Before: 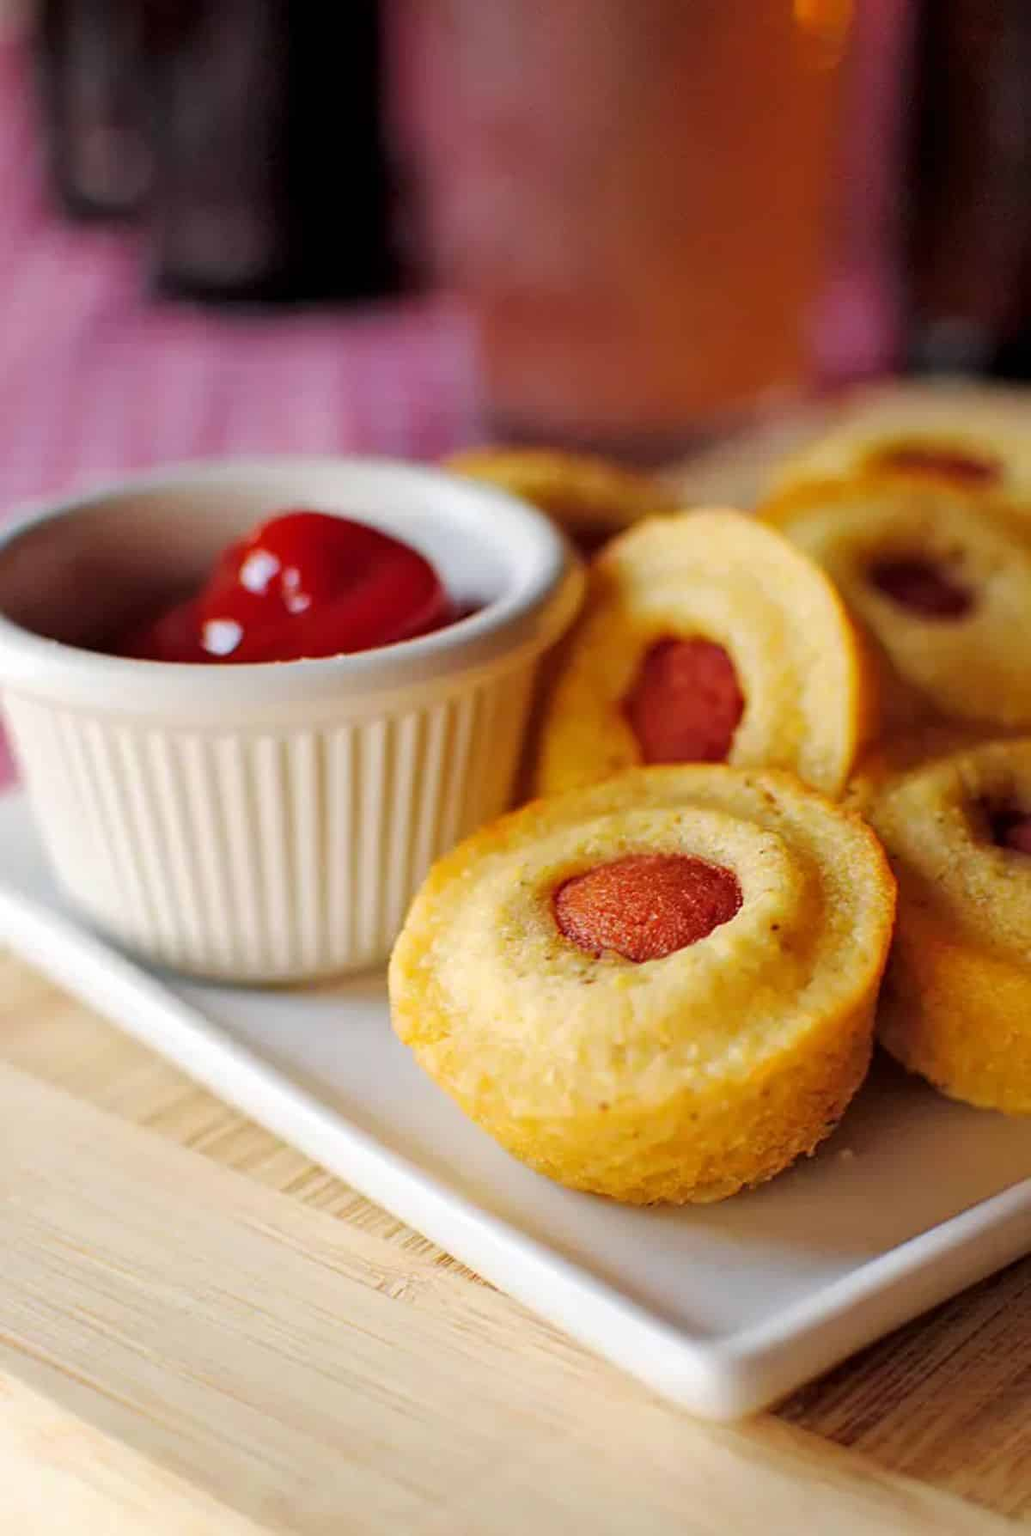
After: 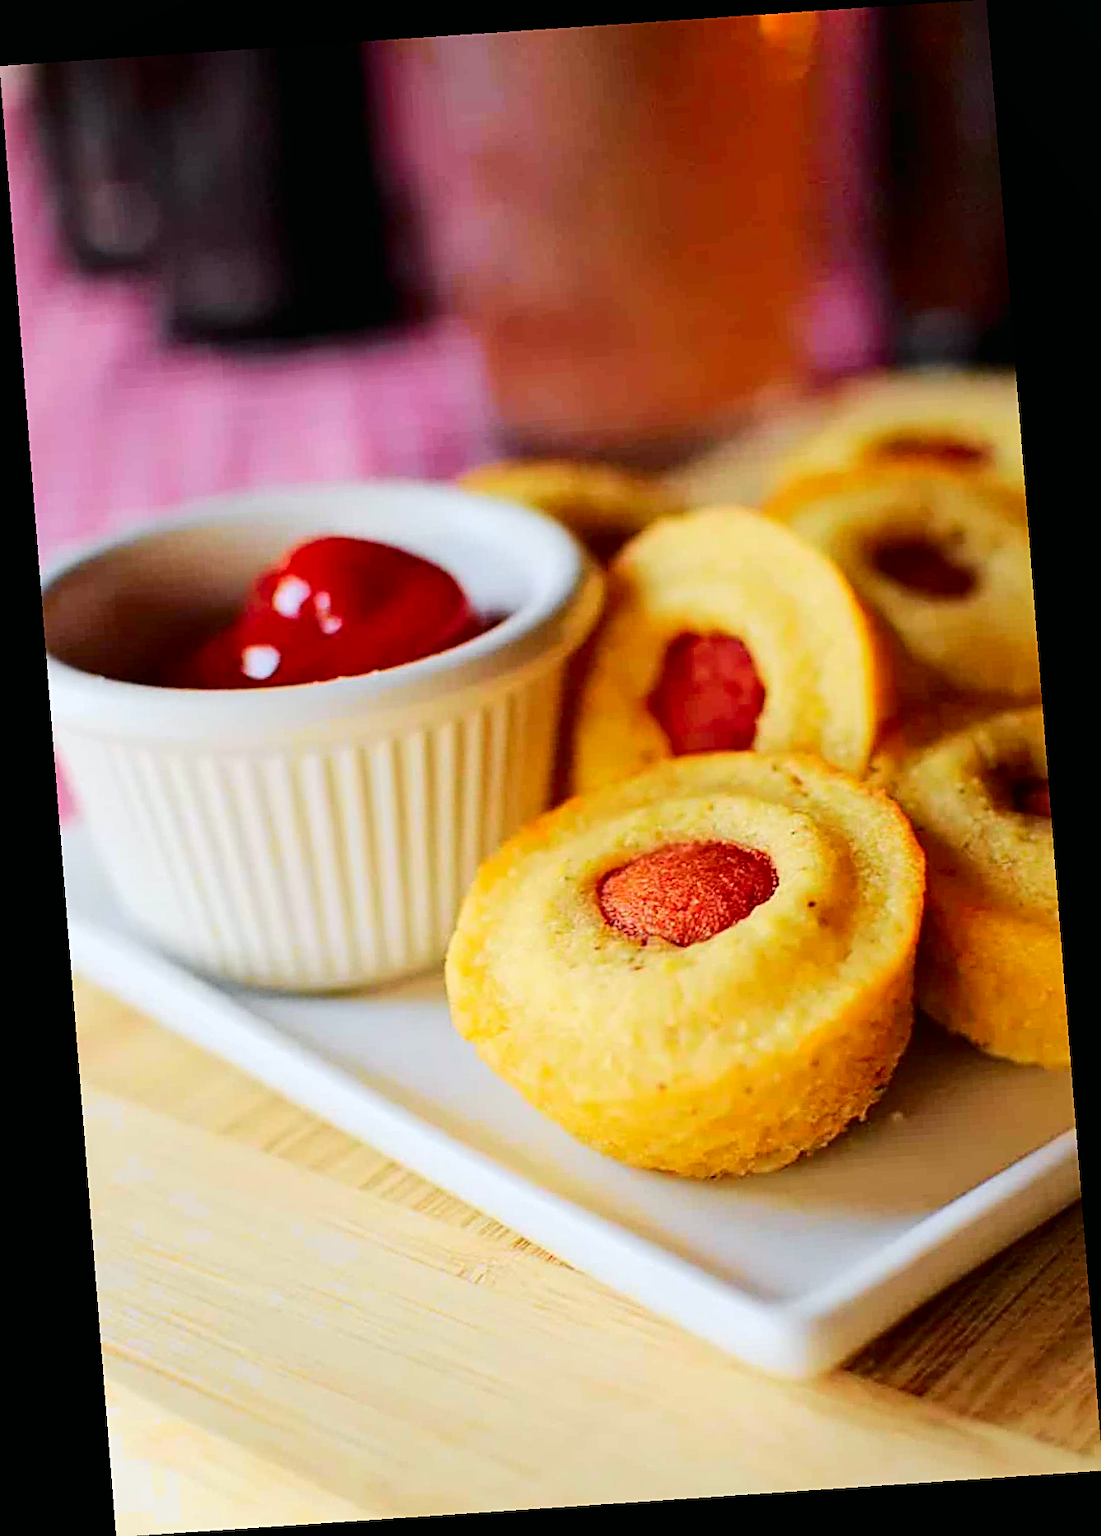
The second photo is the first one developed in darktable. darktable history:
rotate and perspective: rotation -4.2°, shear 0.006, automatic cropping off
tone equalizer: on, module defaults
white balance: red 0.974, blue 1.044
shadows and highlights: radius 334.93, shadows 63.48, highlights 6.06, compress 87.7%, highlights color adjustment 39.73%, soften with gaussian
tone curve: curves: ch0 [(0, 0.003) (0.113, 0.081) (0.207, 0.184) (0.515, 0.612) (0.712, 0.793) (0.984, 0.961)]; ch1 [(0, 0) (0.172, 0.123) (0.317, 0.272) (0.414, 0.382) (0.476, 0.479) (0.505, 0.498) (0.534, 0.534) (0.621, 0.65) (0.709, 0.764) (1, 1)]; ch2 [(0, 0) (0.411, 0.424) (0.505, 0.505) (0.521, 0.524) (0.537, 0.57) (0.65, 0.699) (1, 1)], color space Lab, independent channels, preserve colors none
sharpen: on, module defaults
